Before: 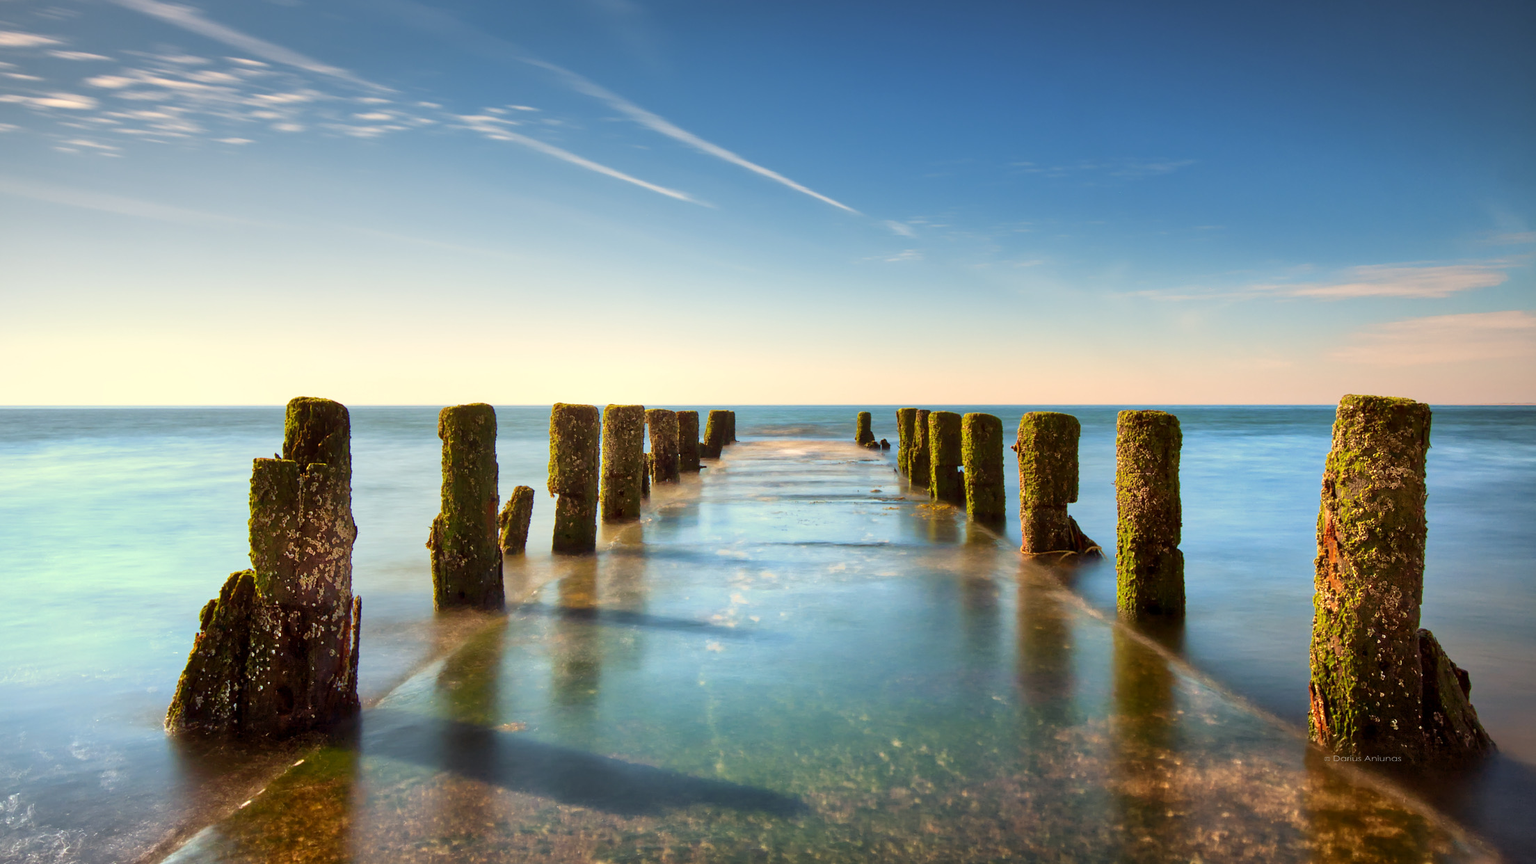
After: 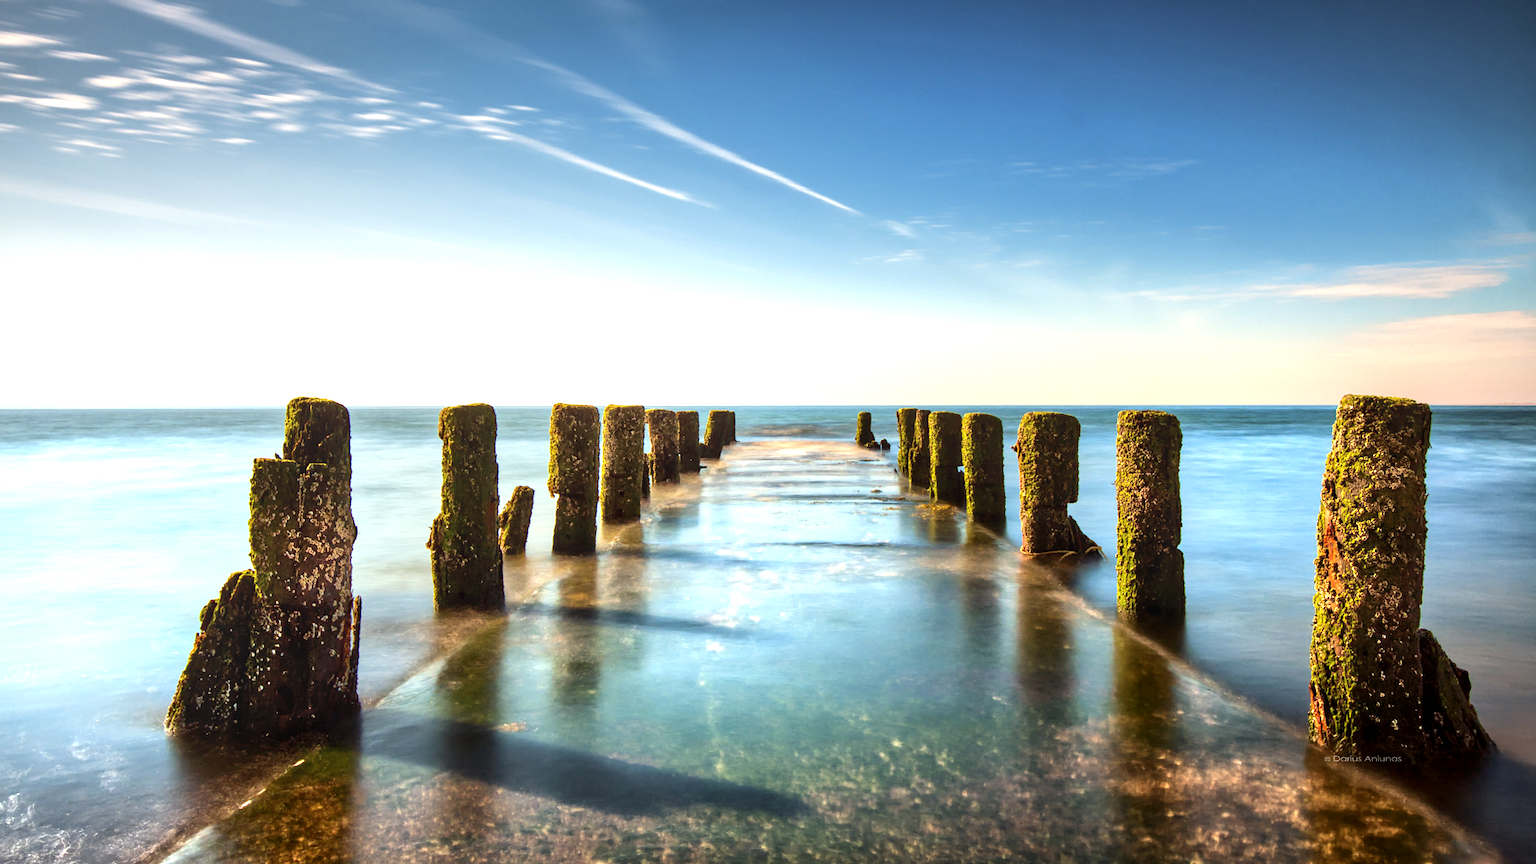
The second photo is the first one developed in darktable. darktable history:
tone equalizer: -8 EV -0.74 EV, -7 EV -0.677 EV, -6 EV -0.618 EV, -5 EV -0.368 EV, -3 EV 0.383 EV, -2 EV 0.6 EV, -1 EV 0.697 EV, +0 EV 0.736 EV, edges refinement/feathering 500, mask exposure compensation -1.57 EV, preserve details no
local contrast: on, module defaults
